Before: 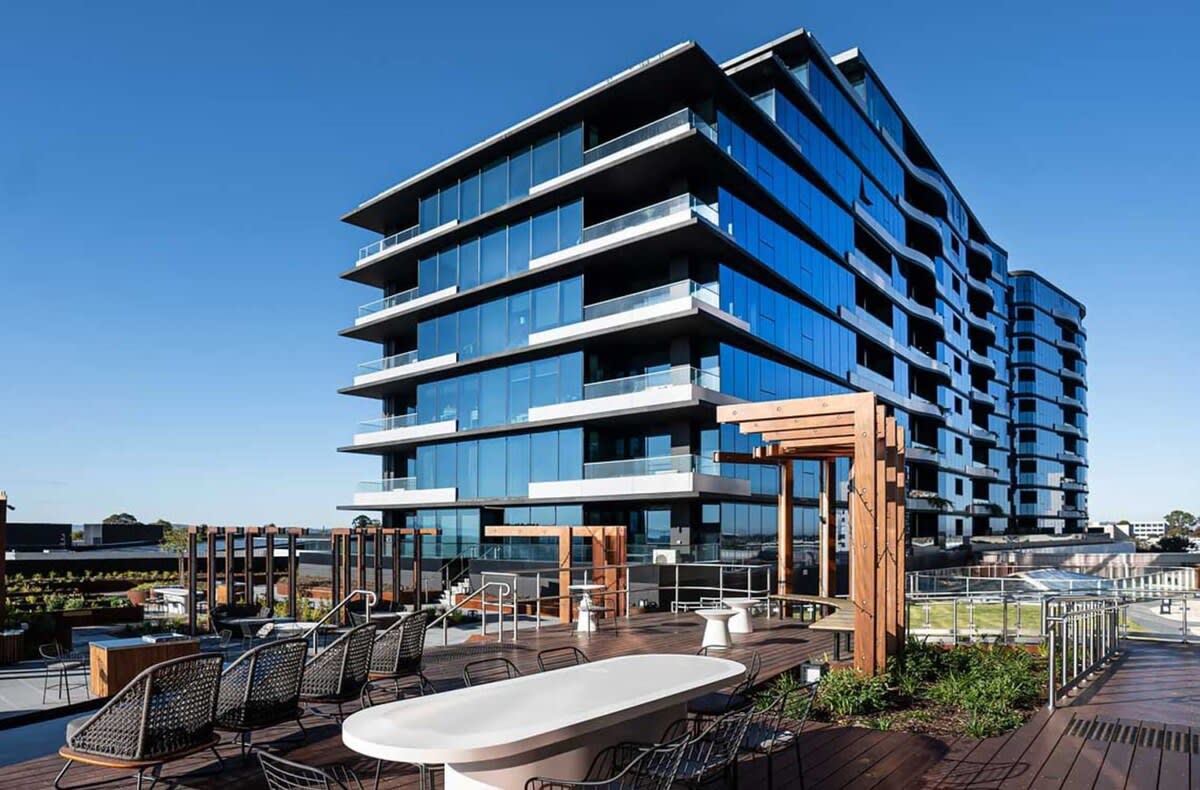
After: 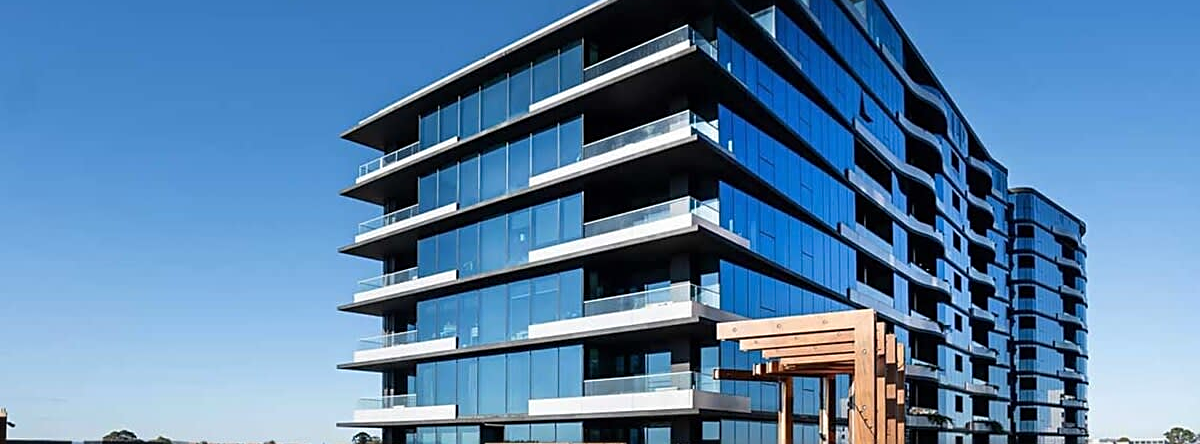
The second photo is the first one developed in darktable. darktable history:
sharpen: on, module defaults
crop and rotate: top 10.563%, bottom 33.155%
